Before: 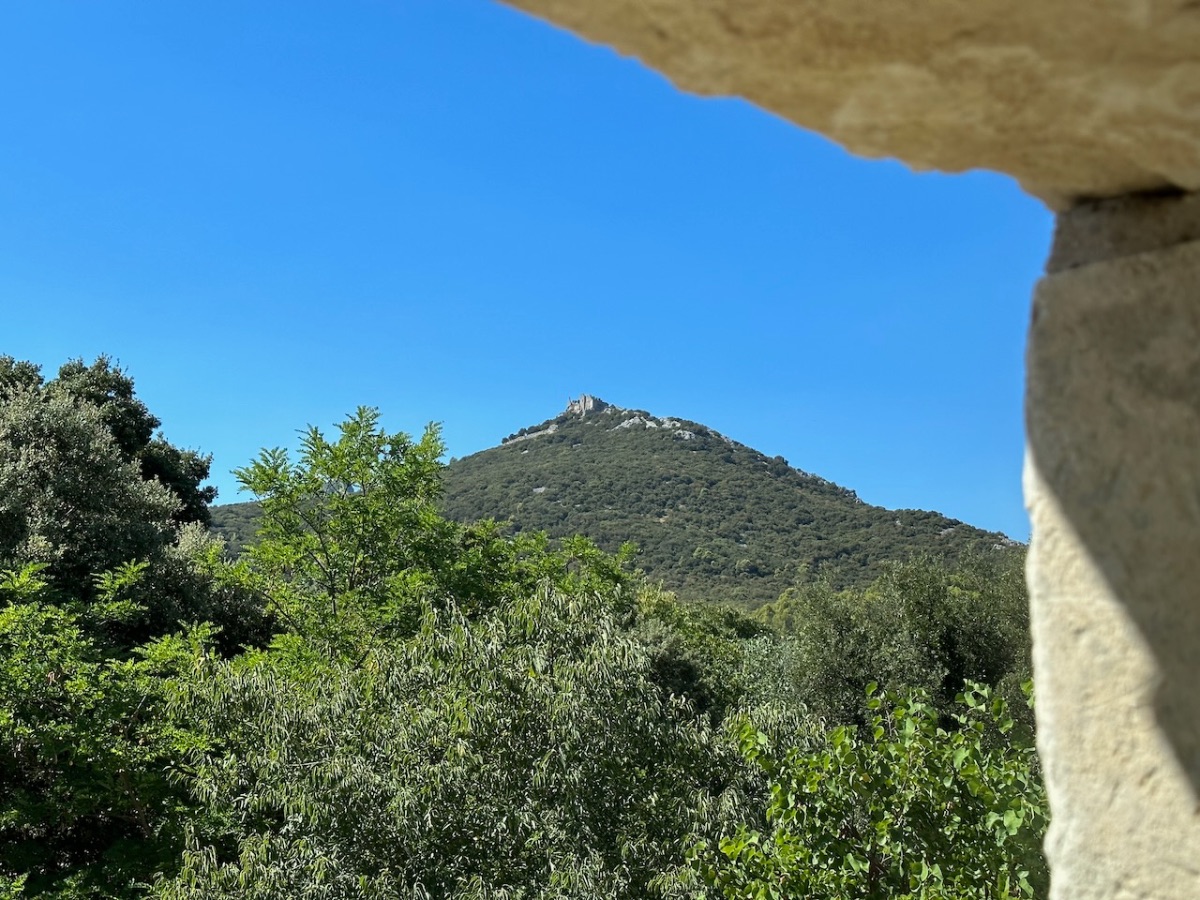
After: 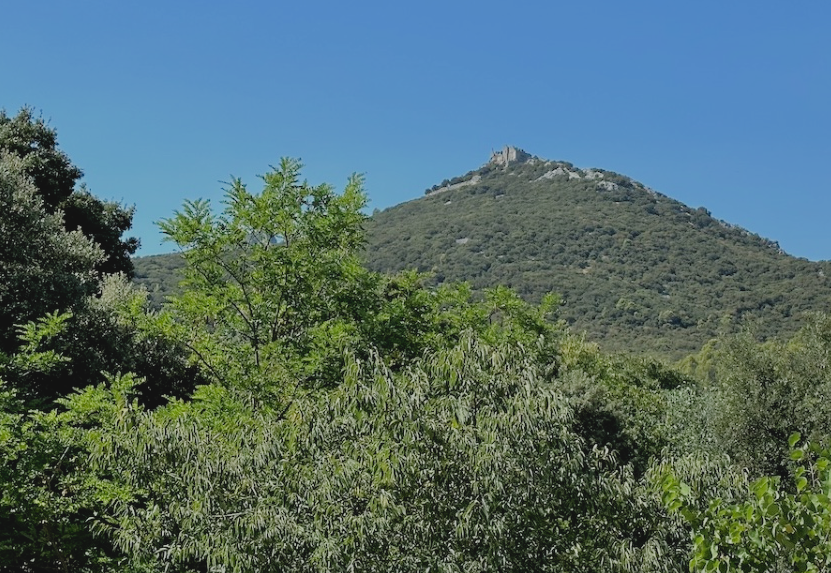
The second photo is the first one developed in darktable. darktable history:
contrast brightness saturation: contrast -0.11
sharpen: radius 5.325, amount 0.312, threshold 26.433
crop: left 6.488%, top 27.668%, right 24.183%, bottom 8.656%
filmic rgb: black relative exposure -6.59 EV, white relative exposure 4.71 EV, hardness 3.13, contrast 0.805
